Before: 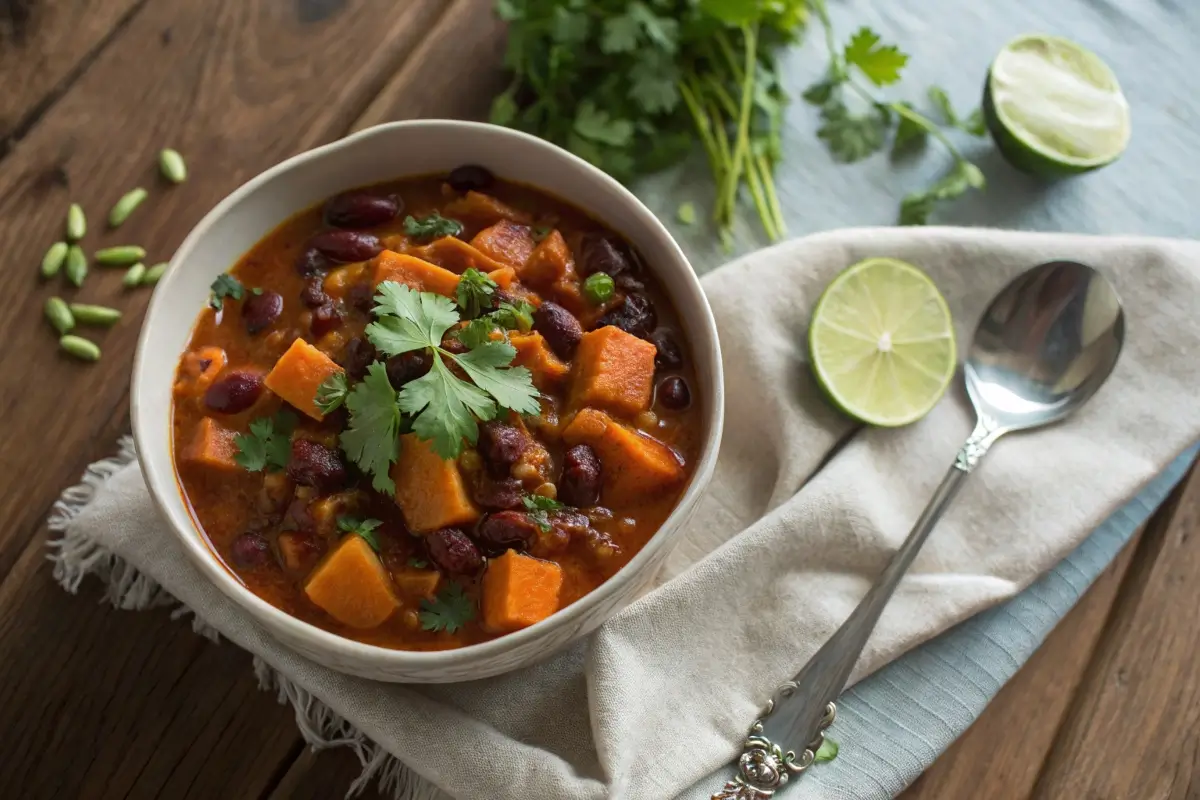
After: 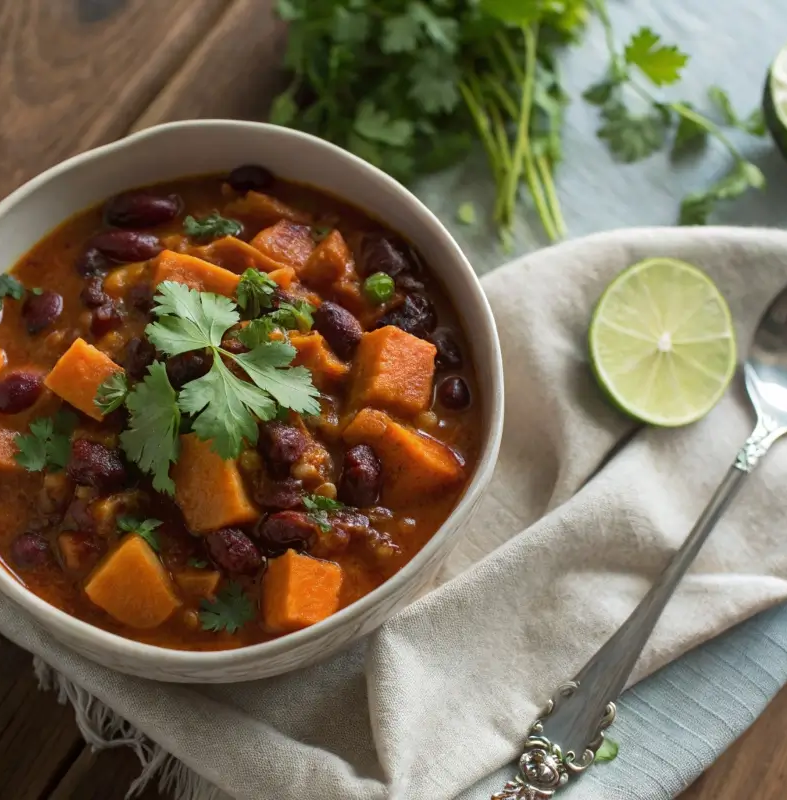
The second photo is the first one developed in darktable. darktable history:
levels: mode automatic, levels [0.062, 0.494, 0.925]
crop and rotate: left 18.413%, right 15.961%
